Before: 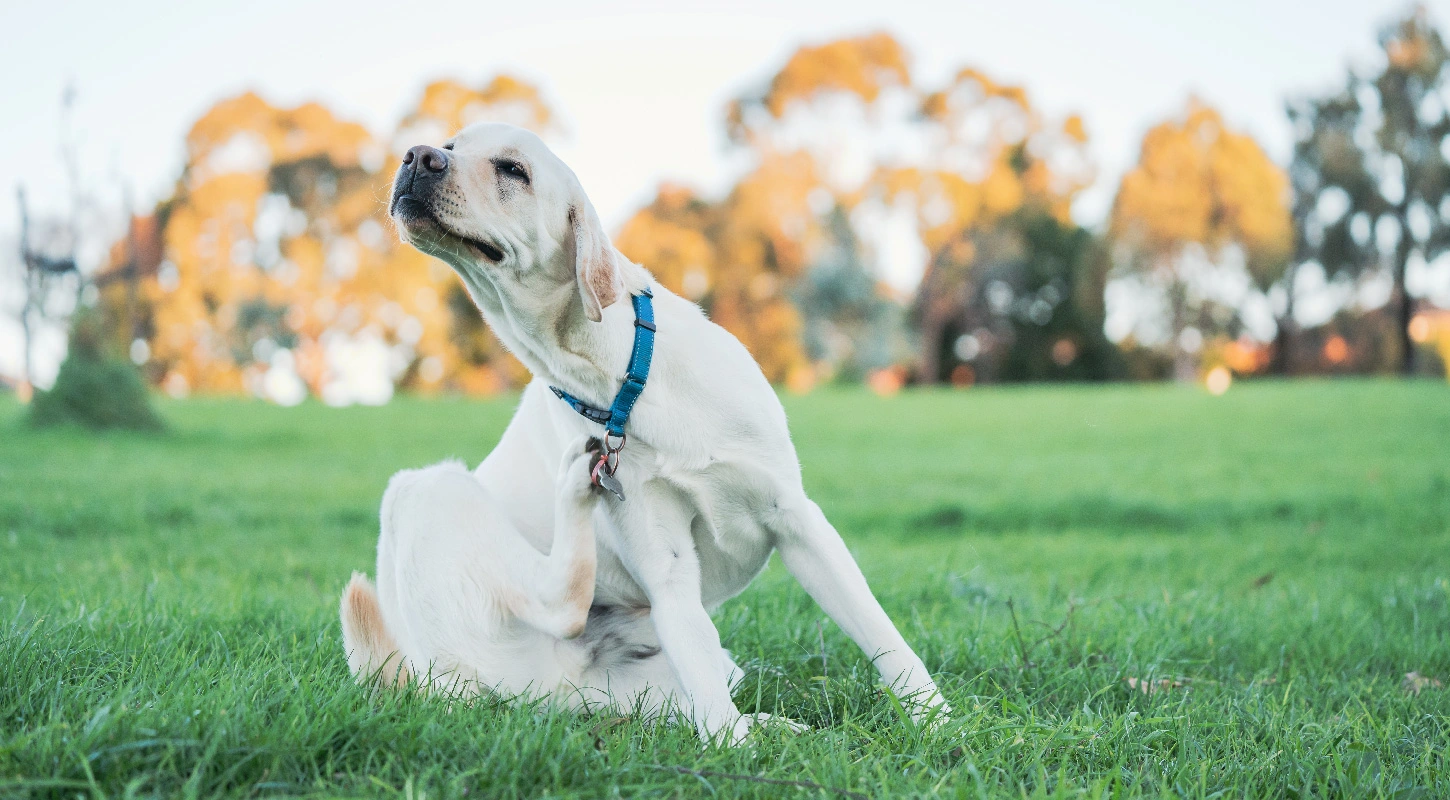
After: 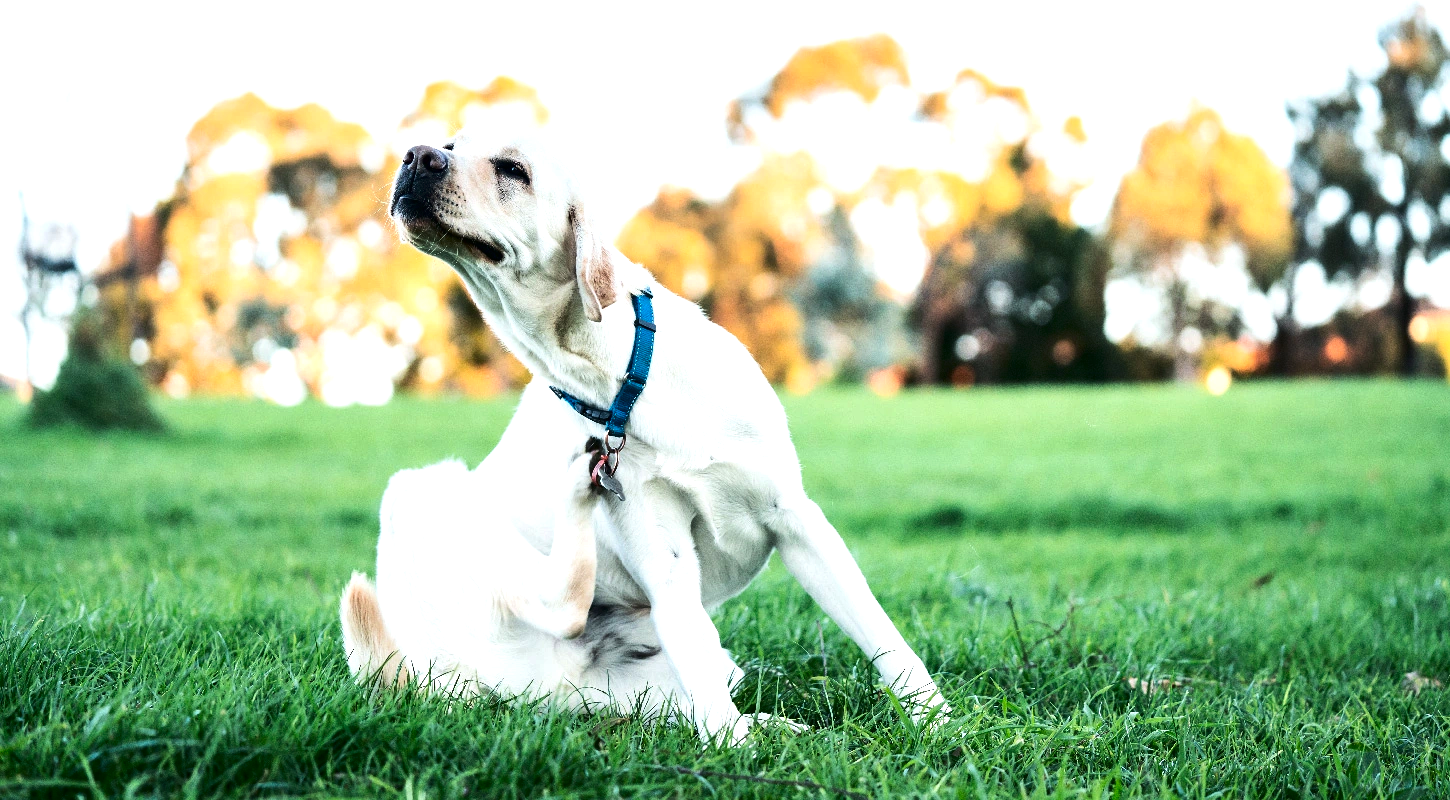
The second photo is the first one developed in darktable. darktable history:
tone equalizer: -8 EV -0.75 EV, -7 EV -0.7 EV, -6 EV -0.6 EV, -5 EV -0.4 EV, -3 EV 0.4 EV, -2 EV 0.6 EV, -1 EV 0.7 EV, +0 EV 0.75 EV, edges refinement/feathering 500, mask exposure compensation -1.57 EV, preserve details no
contrast brightness saturation: contrast 0.13, brightness -0.24, saturation 0.14
